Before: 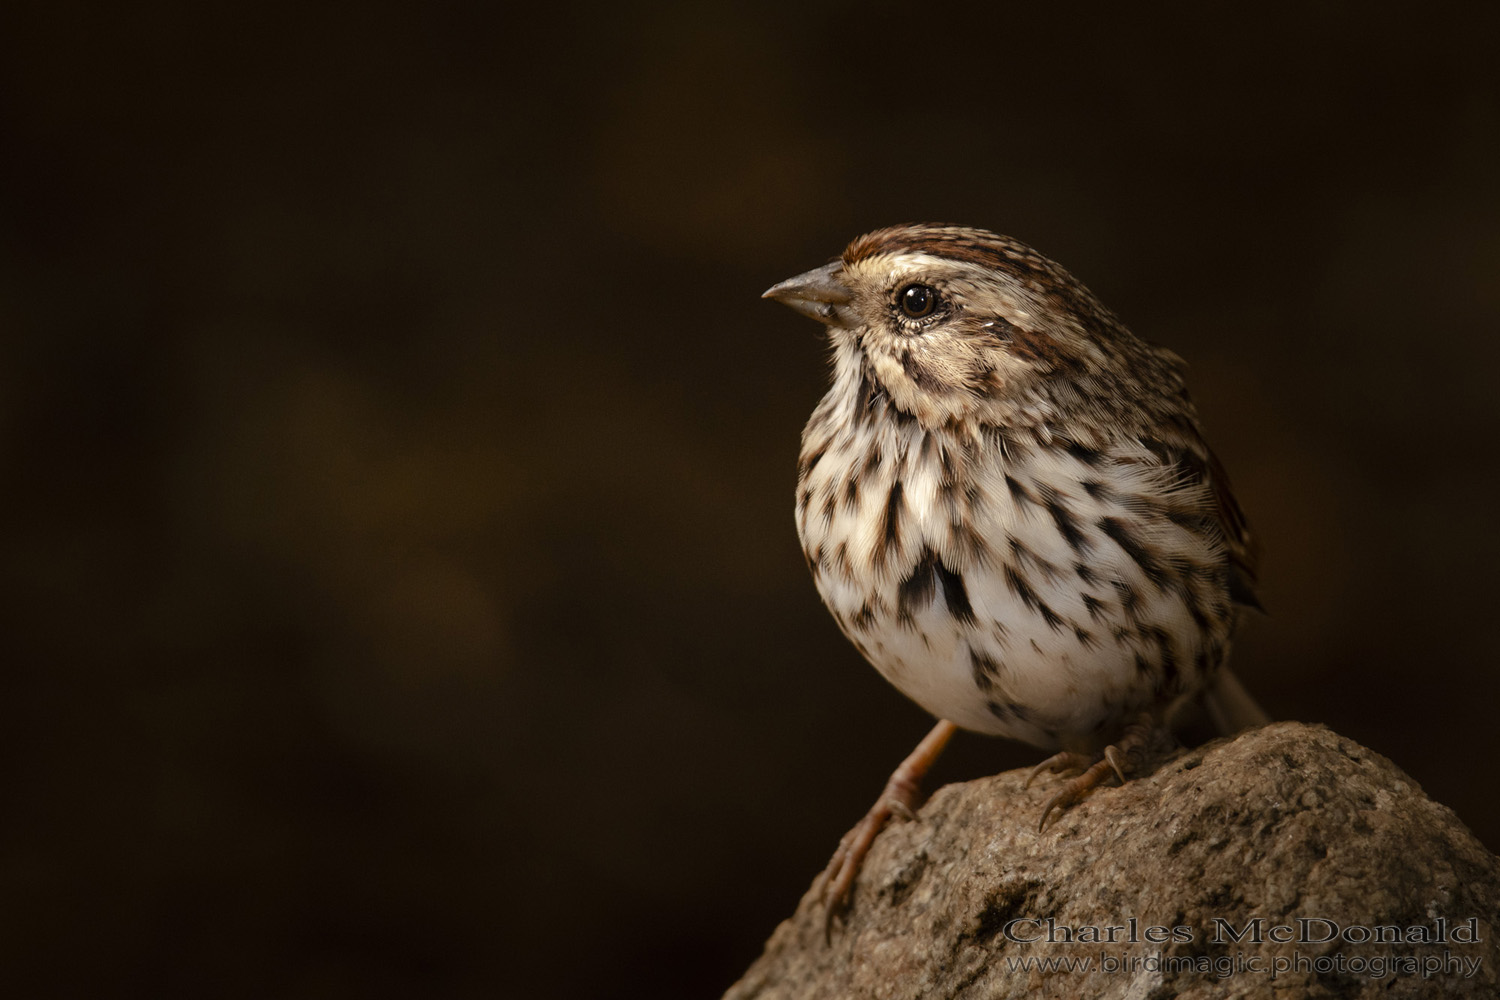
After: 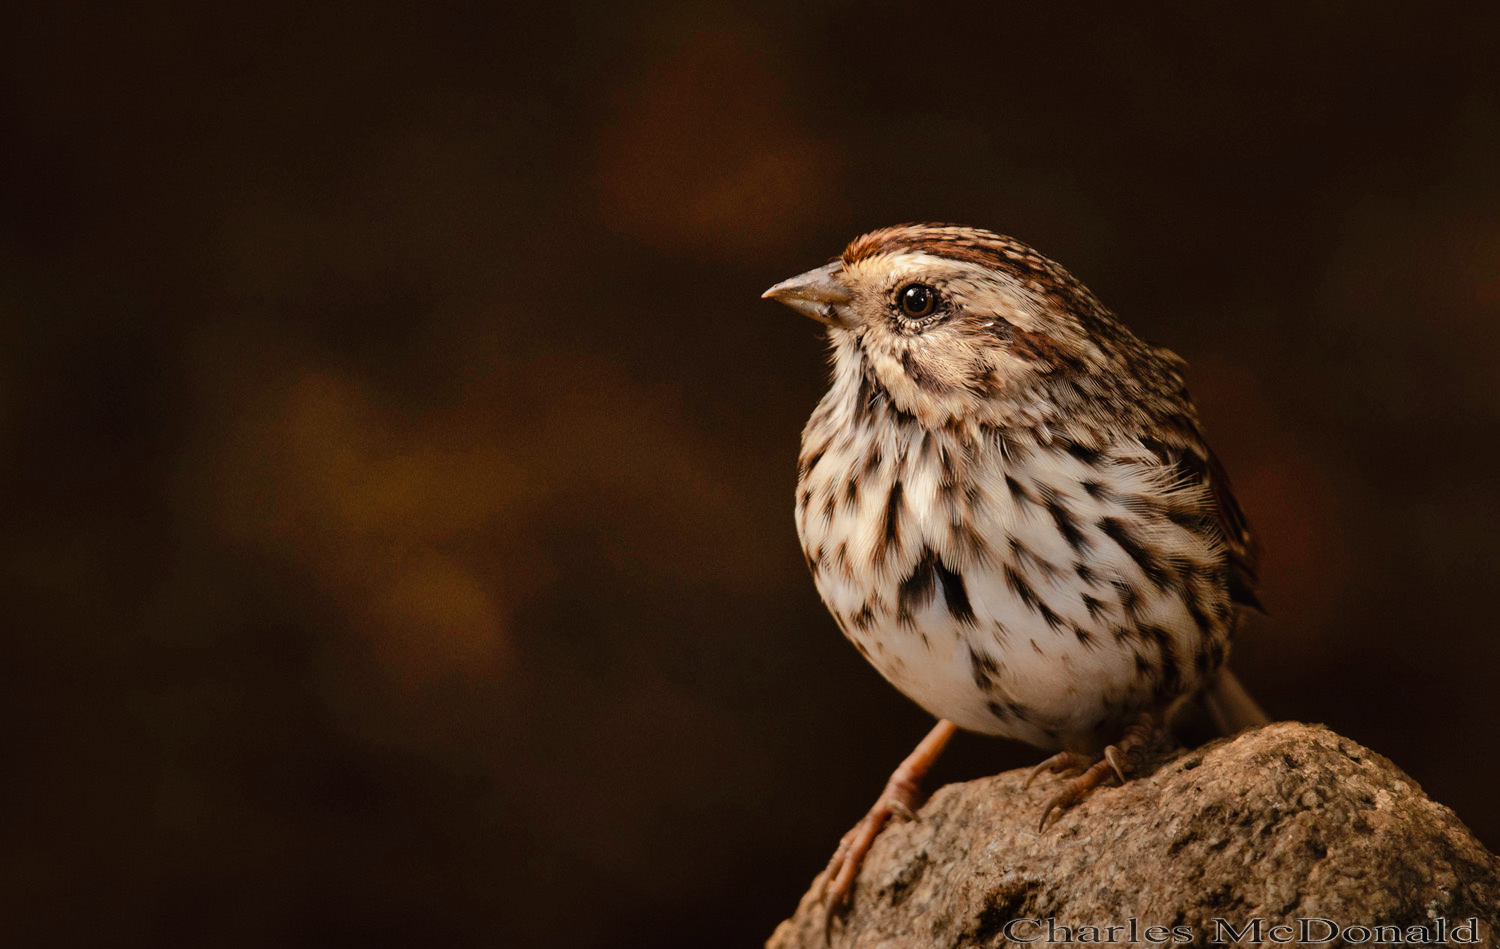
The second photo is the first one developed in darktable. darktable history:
contrast brightness saturation: contrast -0.02, brightness -0.01, saturation 0.03
shadows and highlights: shadows 52.34, highlights -28.23, soften with gaussian
exposure: exposure -0.153 EV, compensate highlight preservation false
crop and rotate: top 0%, bottom 5.097%
